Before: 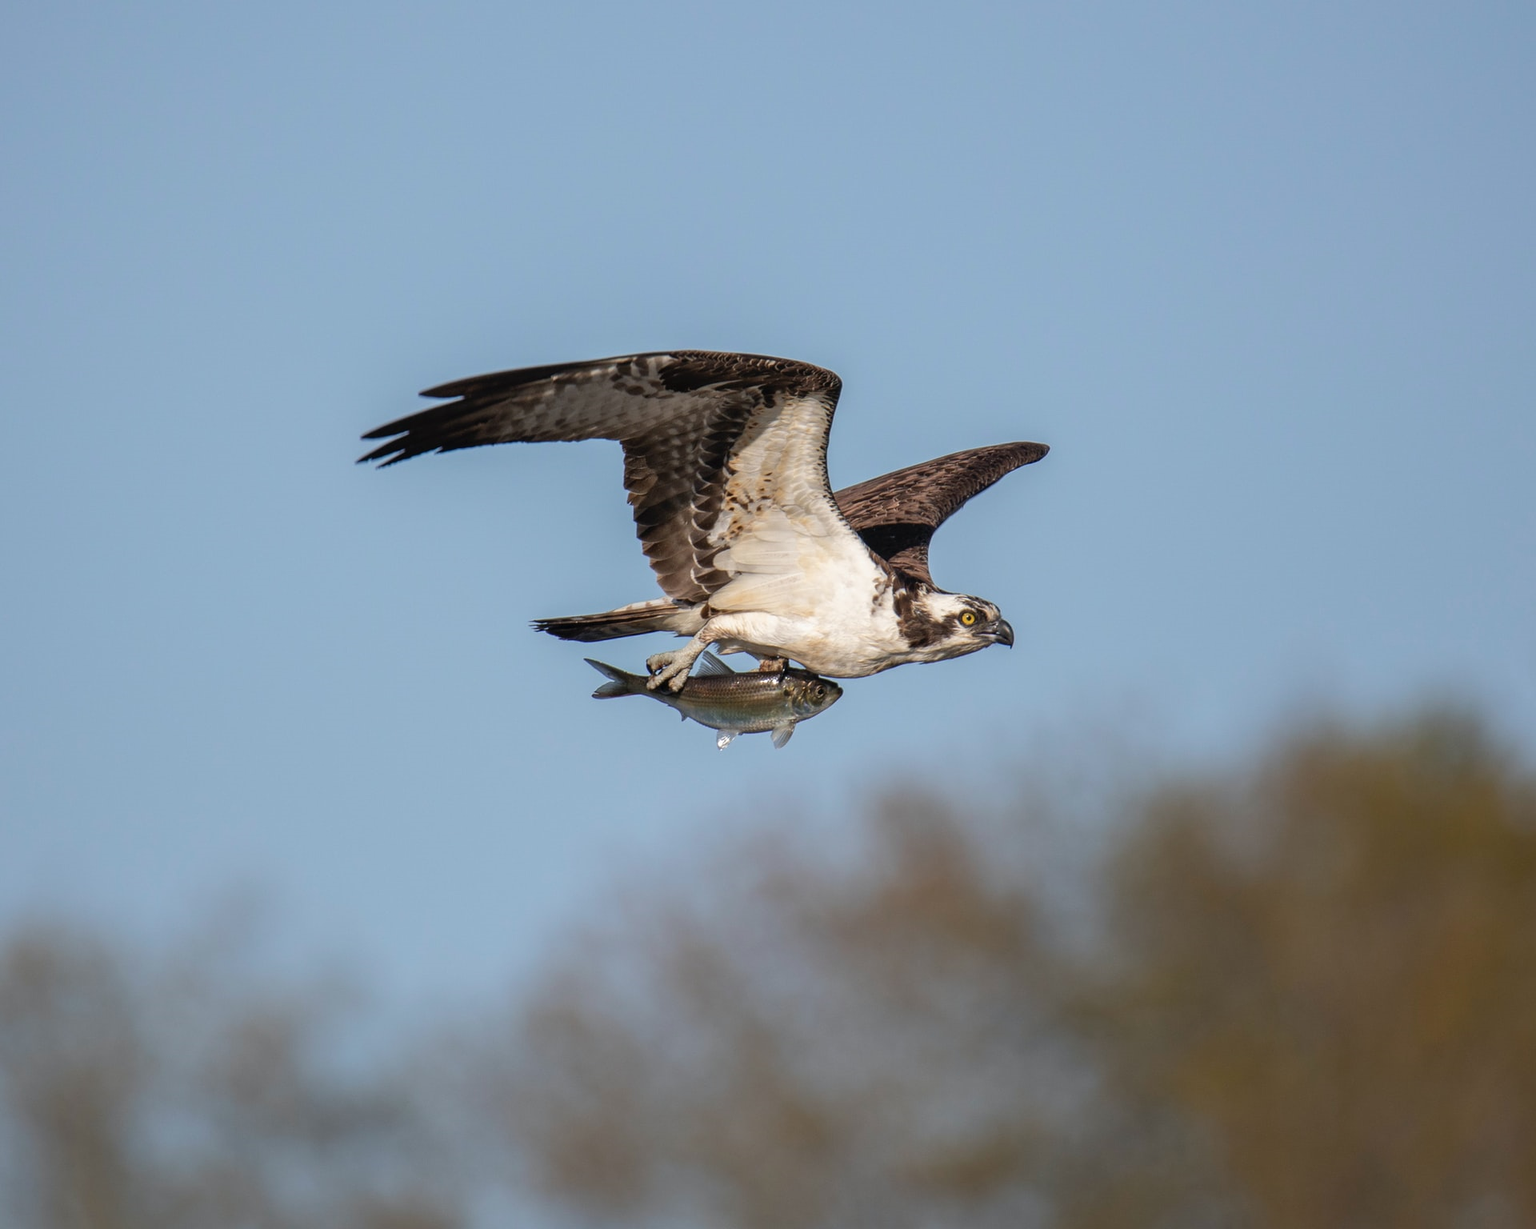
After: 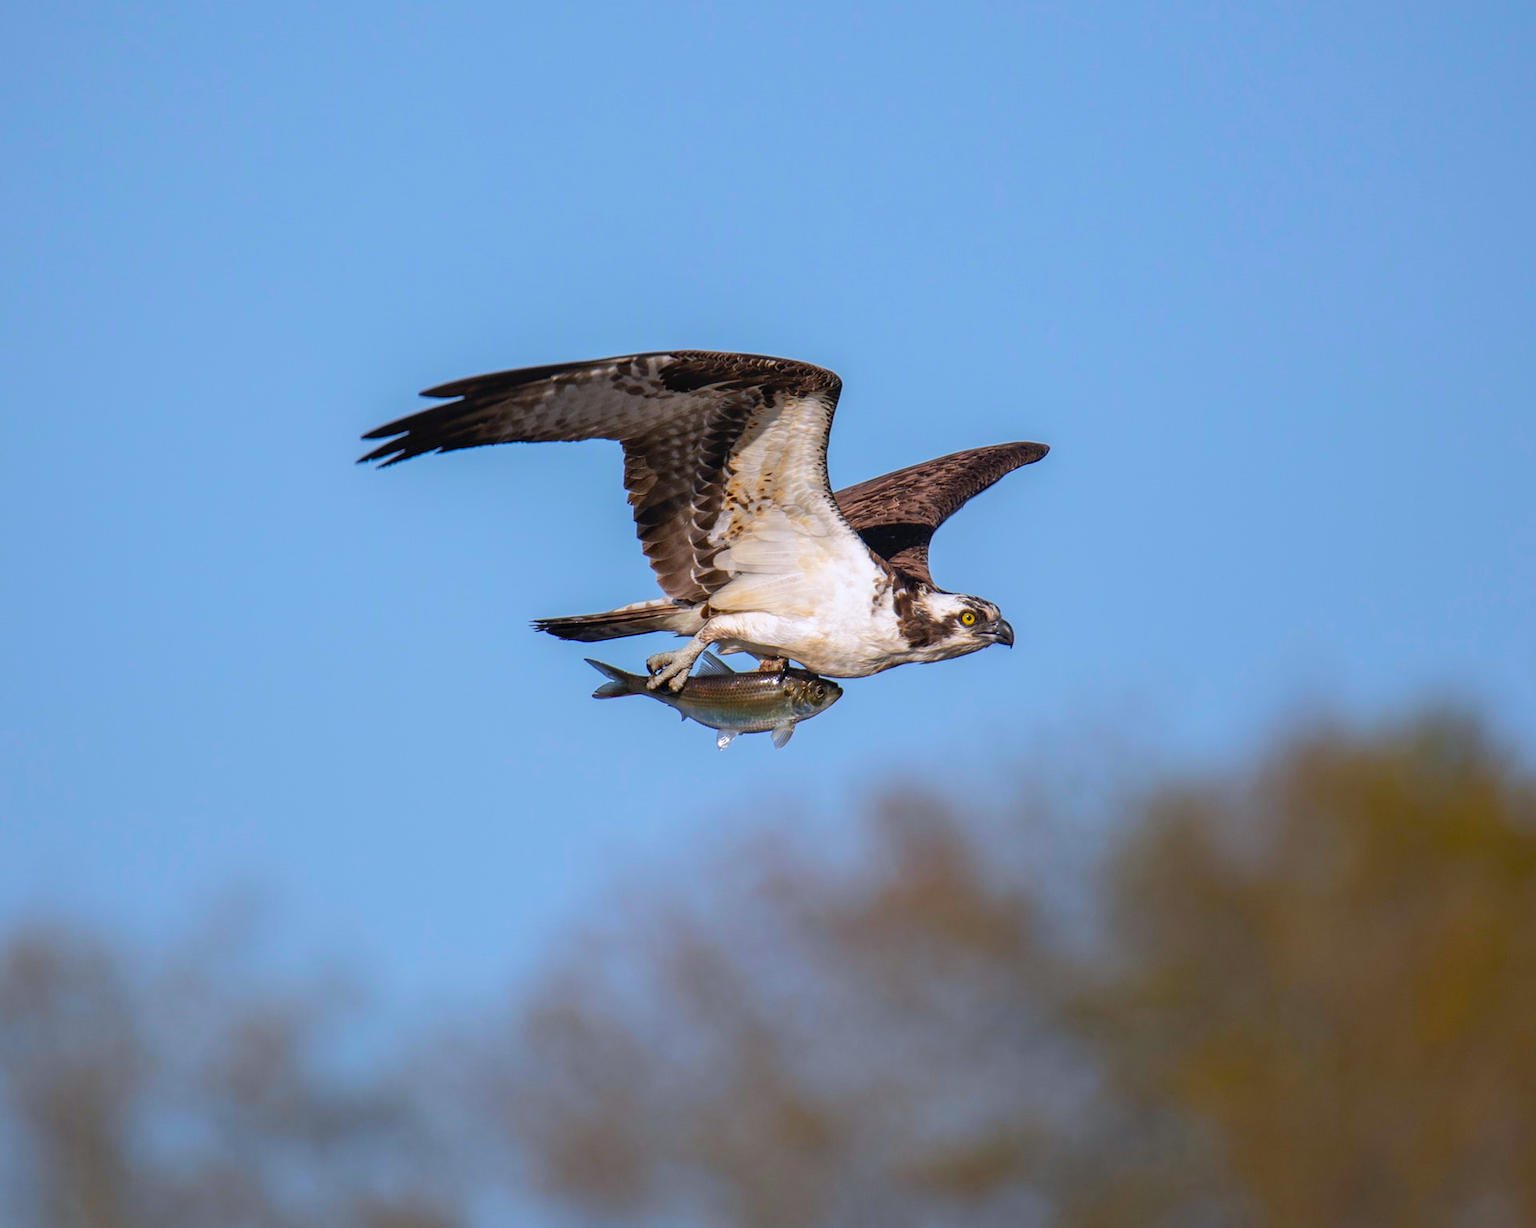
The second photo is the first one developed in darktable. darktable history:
color calibration: illuminant as shot in camera, x 0.358, y 0.373, temperature 4628.91 K
color balance rgb: linear chroma grading › global chroma 15%, perceptual saturation grading › global saturation 30%
